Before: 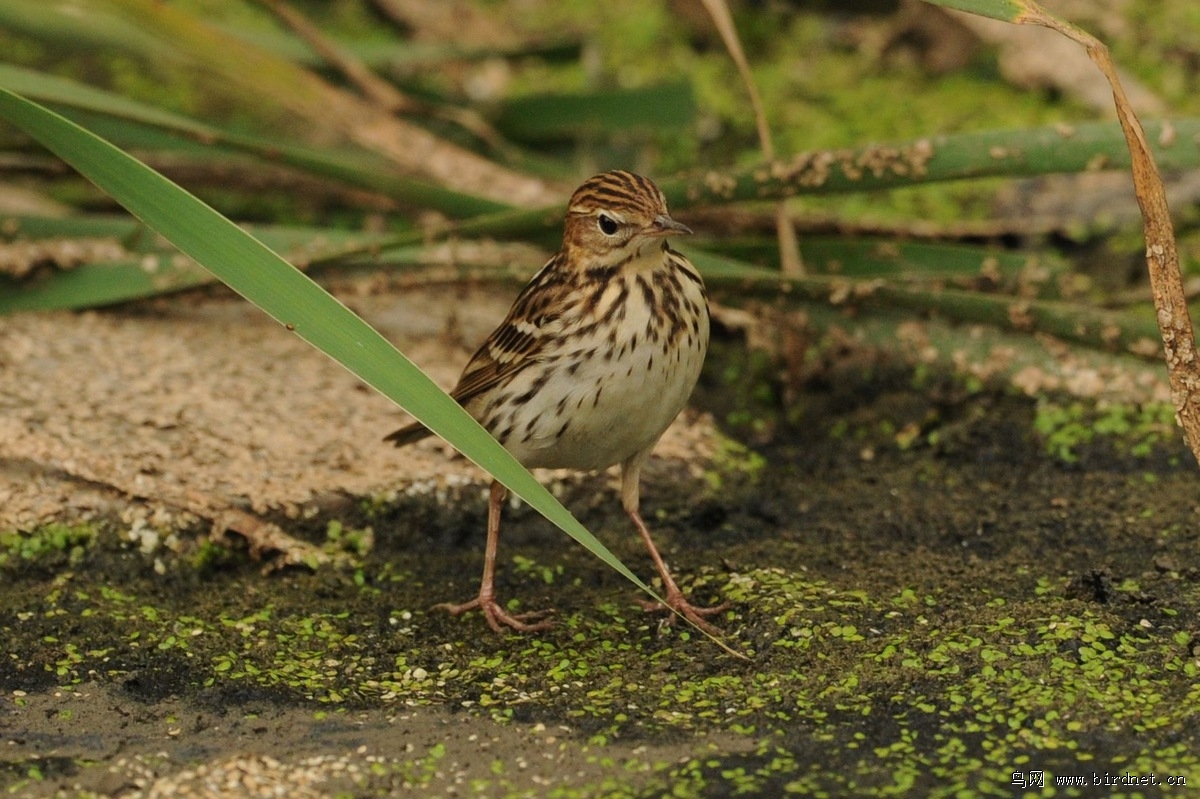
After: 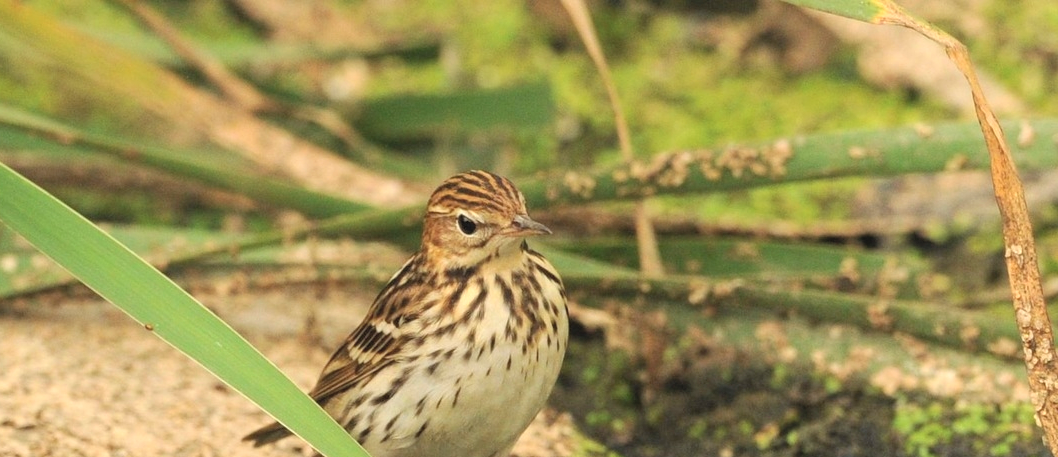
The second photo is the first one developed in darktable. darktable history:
exposure: exposure 0.781 EV, compensate highlight preservation false
crop and rotate: left 11.812%, bottom 42.776%
contrast brightness saturation: brightness 0.15
